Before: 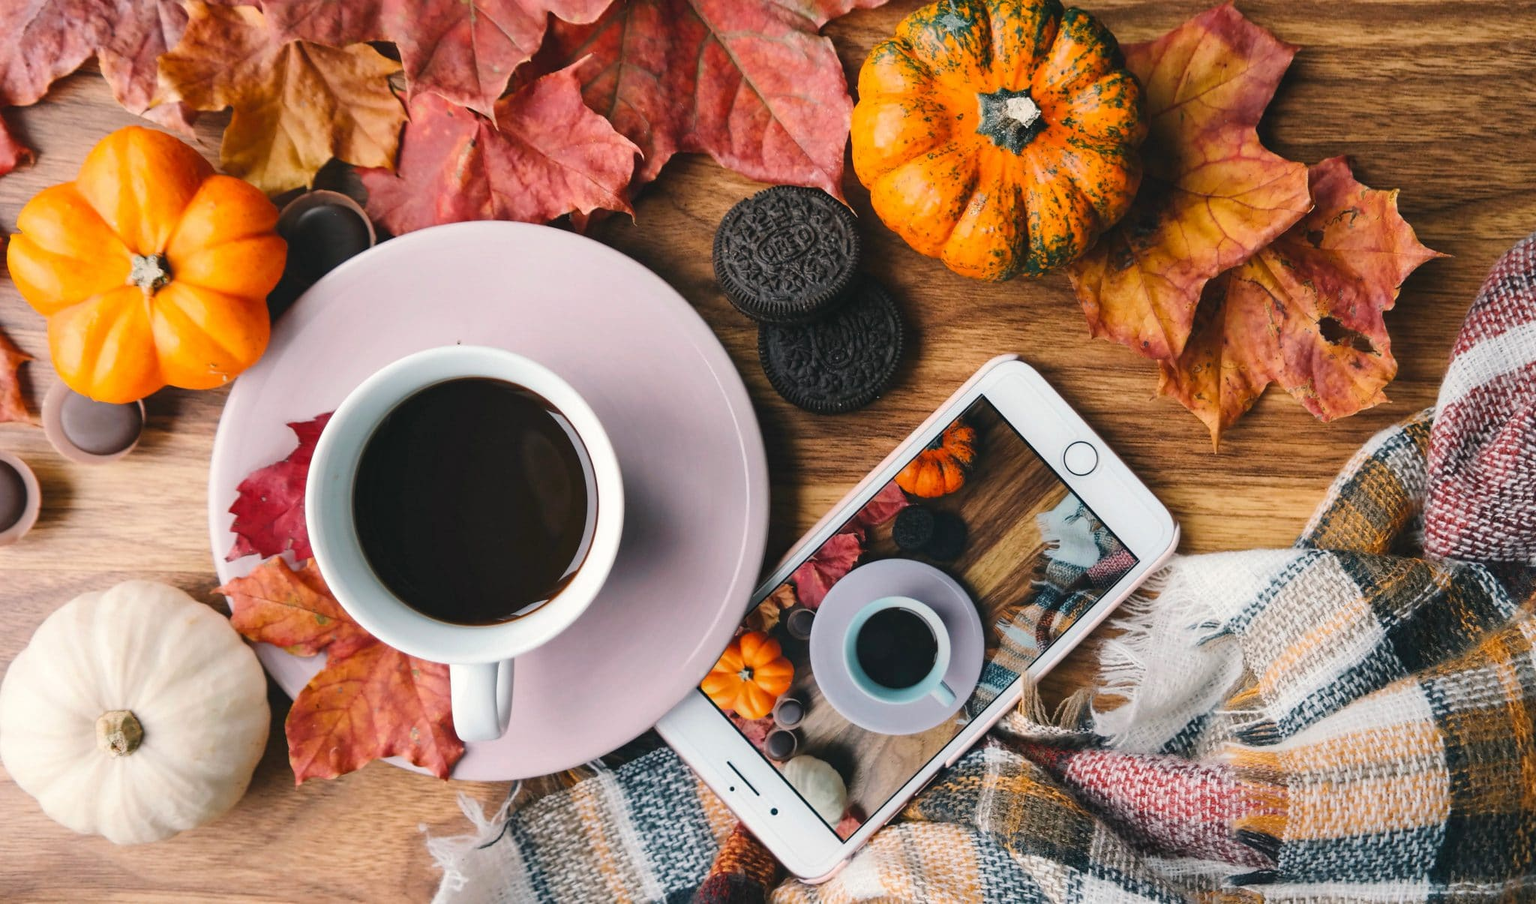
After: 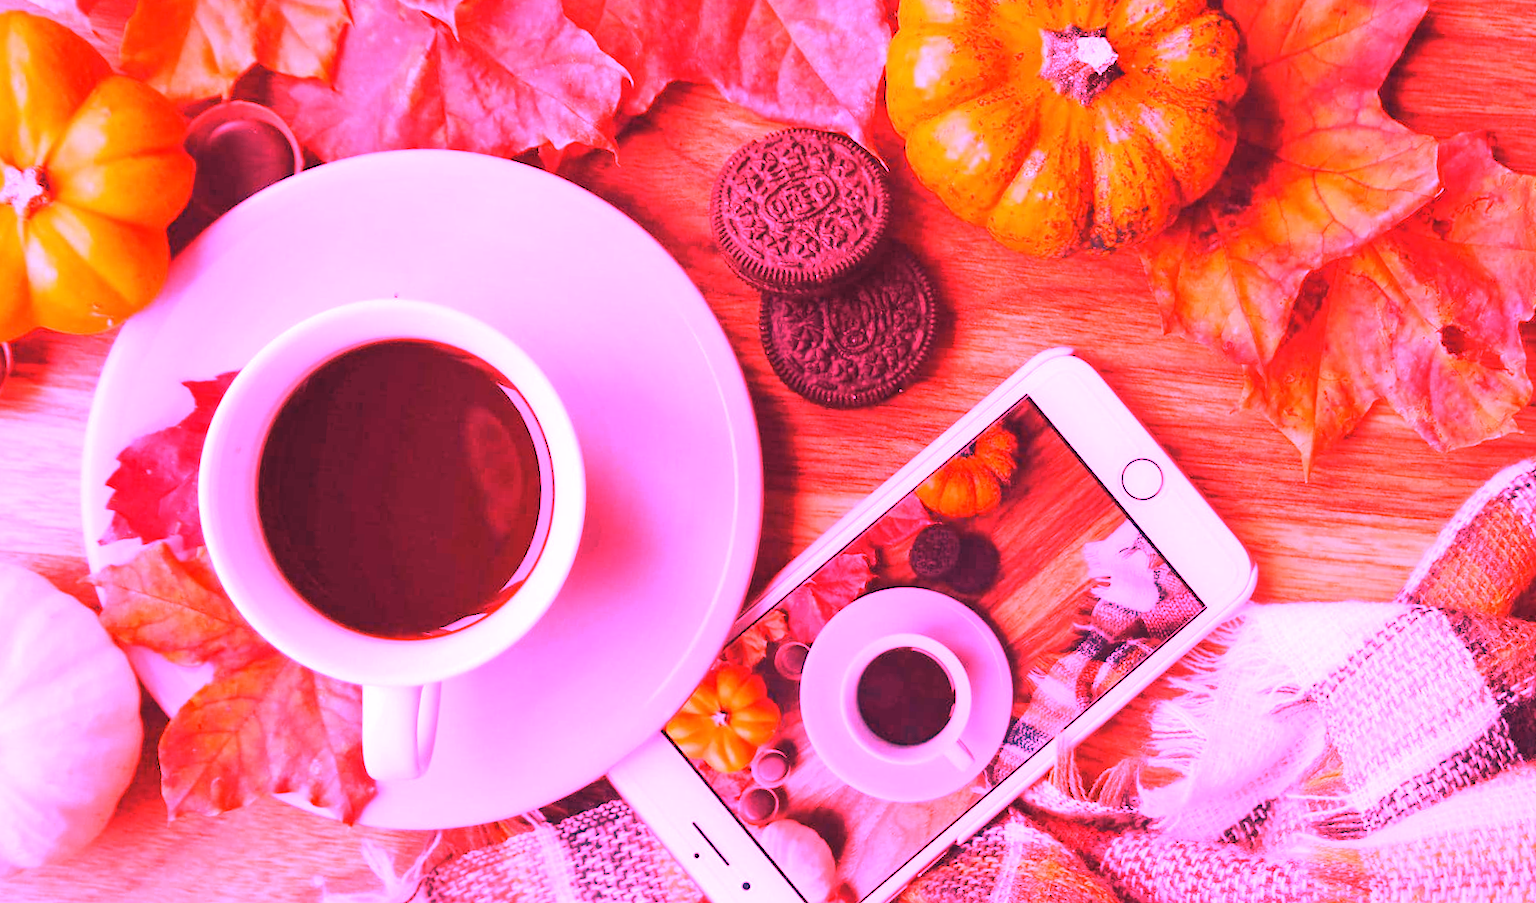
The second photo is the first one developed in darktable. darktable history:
crop and rotate: angle -3.27°, left 5.211%, top 5.211%, right 4.607%, bottom 4.607%
white balance: red 4.26, blue 1.802
